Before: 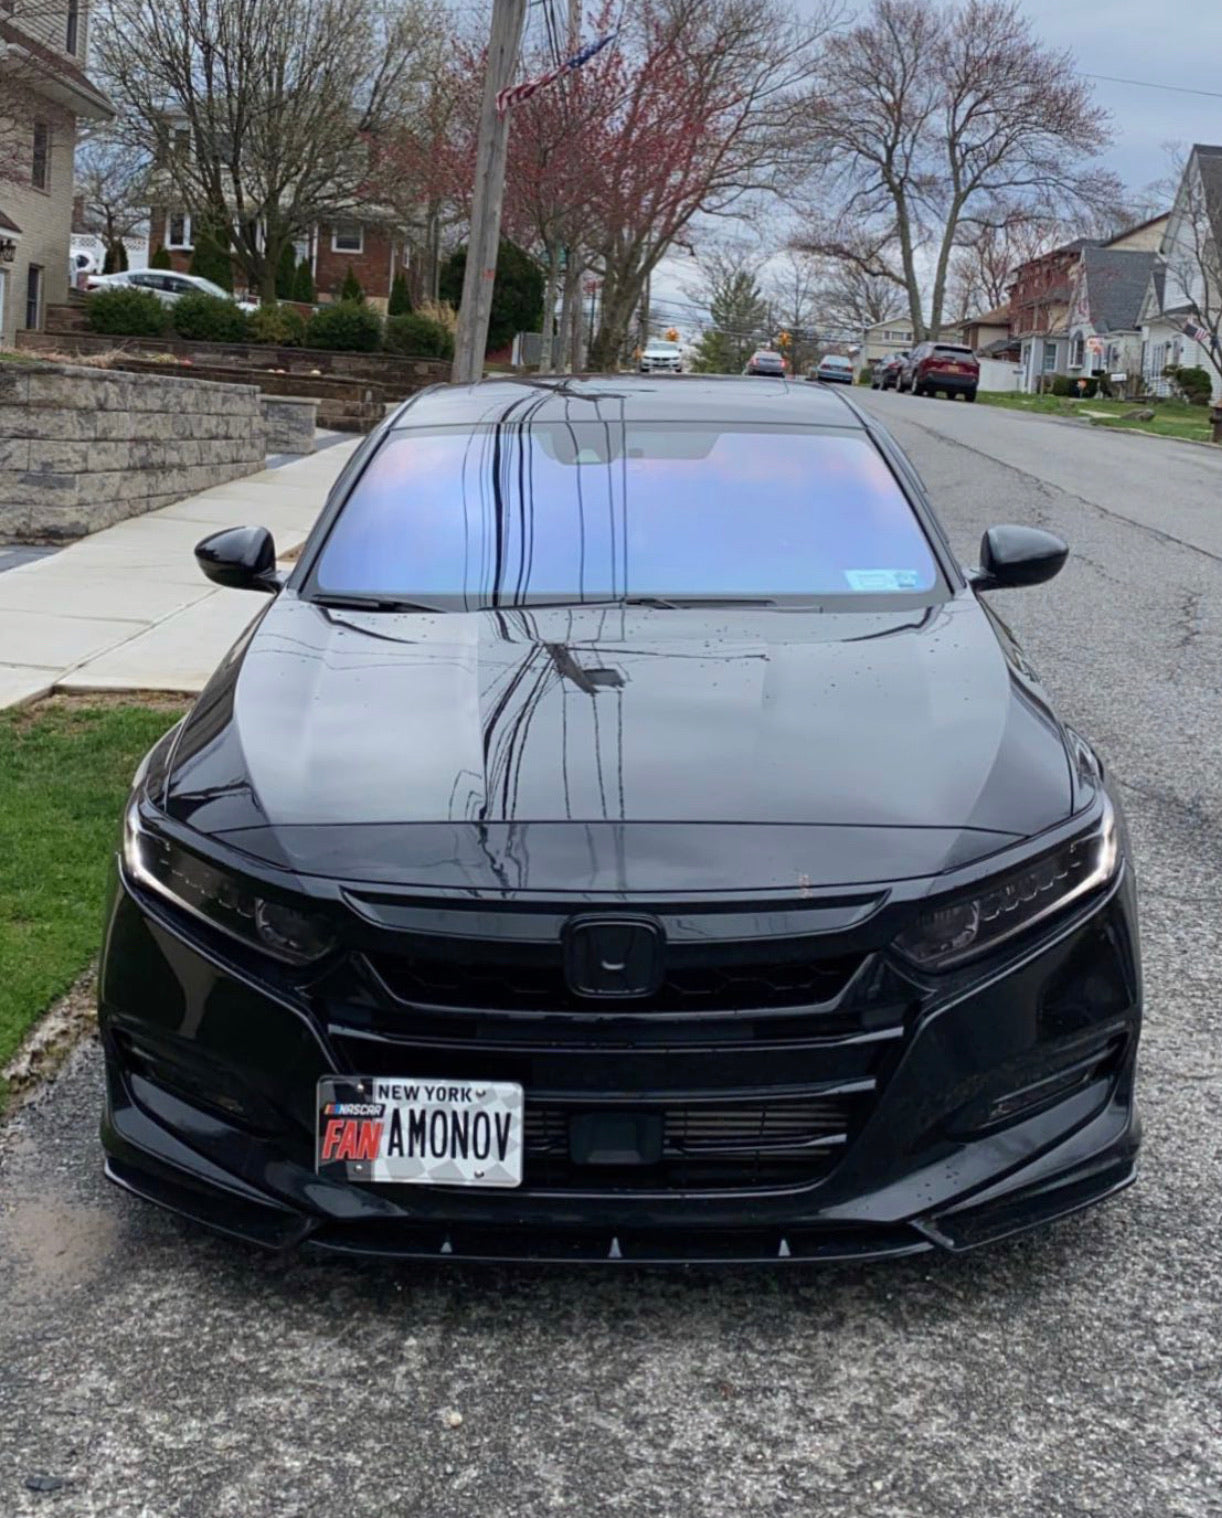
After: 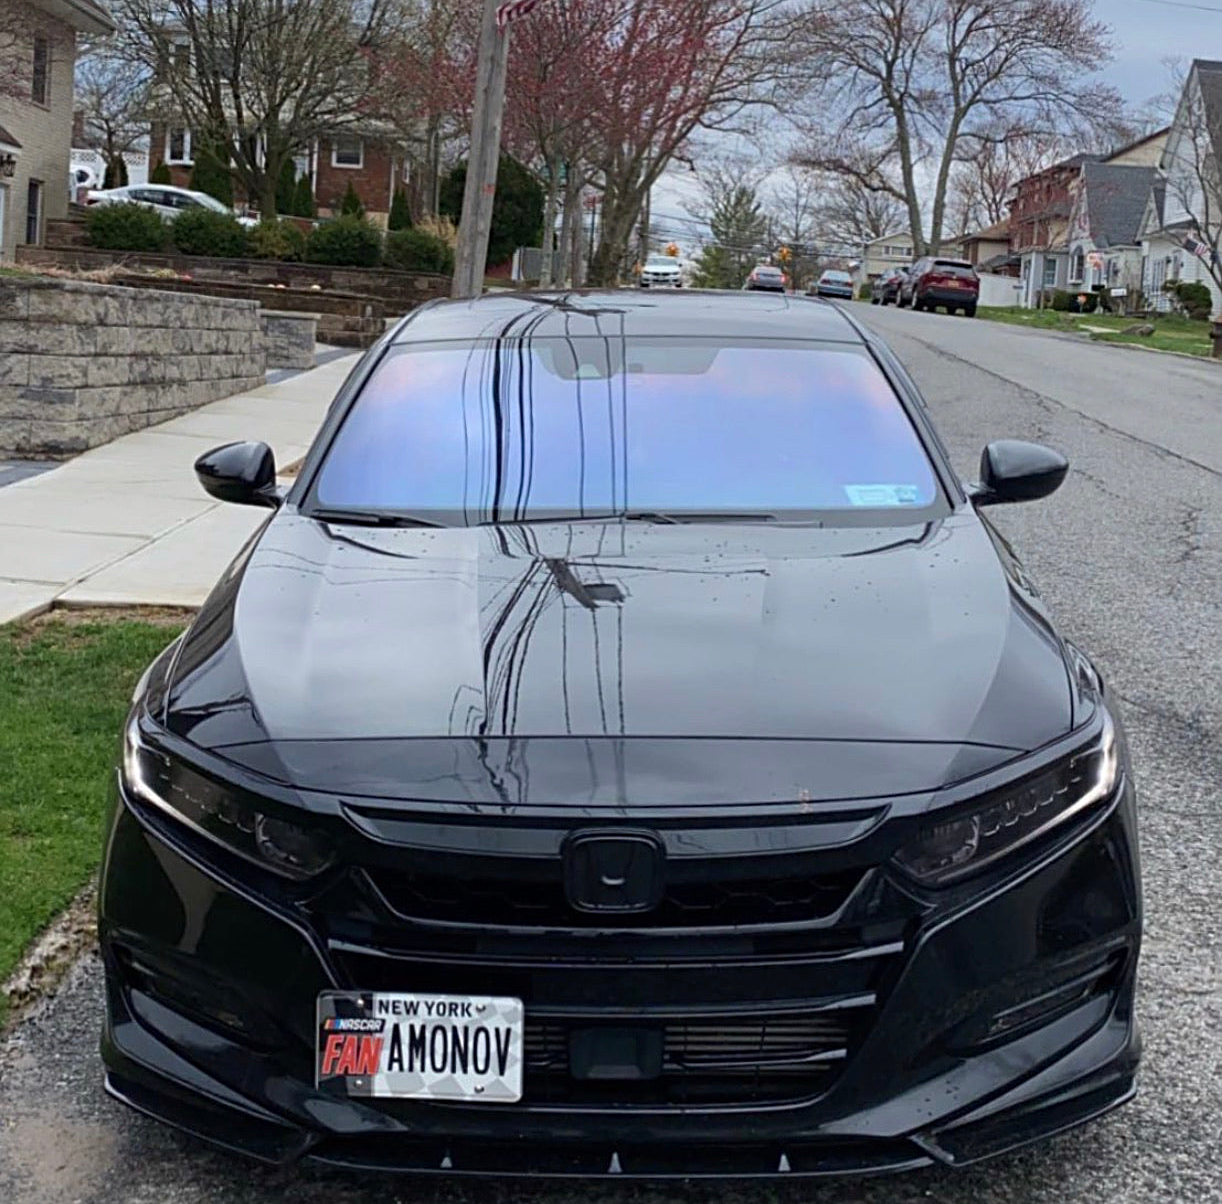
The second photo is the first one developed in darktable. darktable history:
sharpen: radius 2.525, amount 0.328
crop and rotate: top 5.655%, bottom 14.999%
